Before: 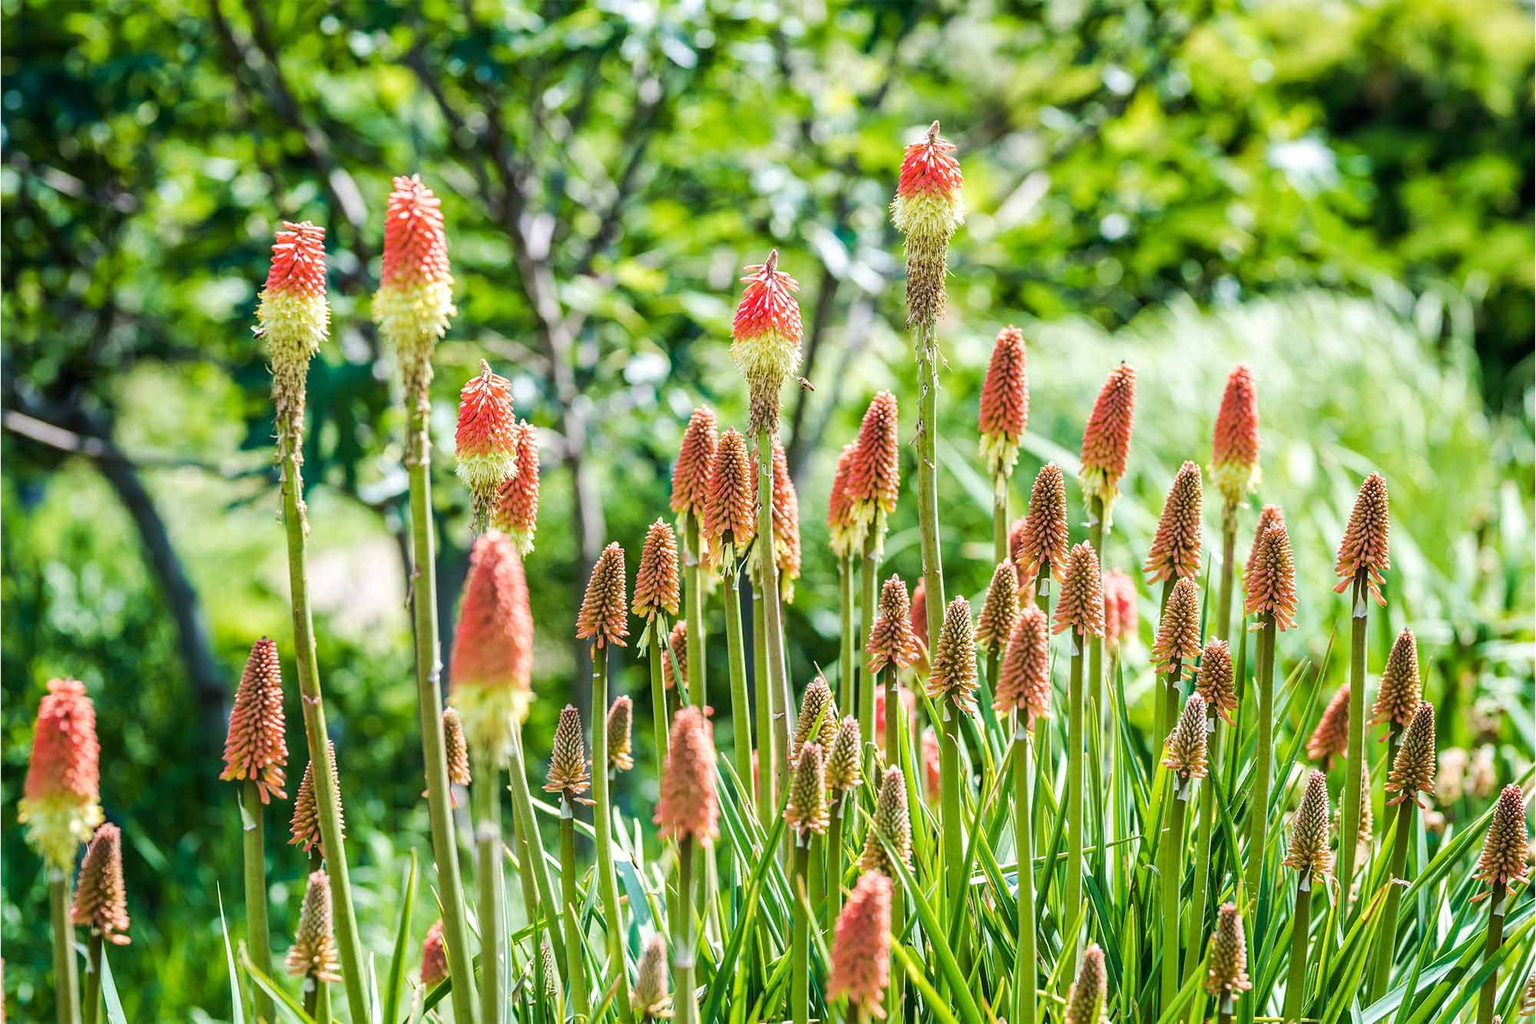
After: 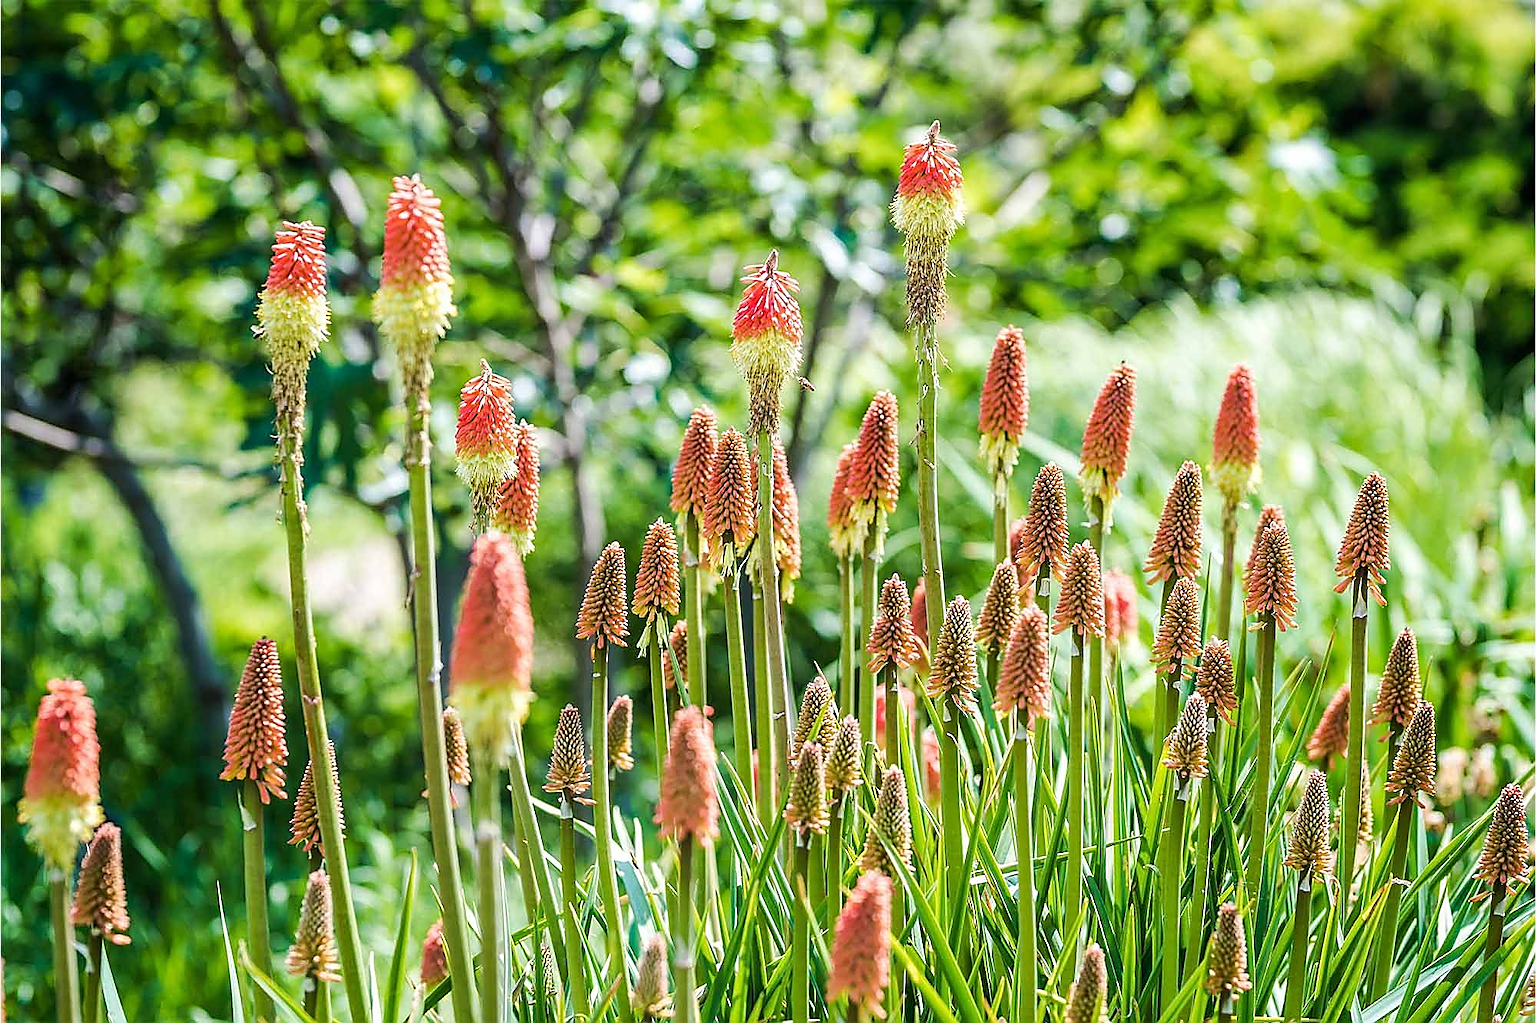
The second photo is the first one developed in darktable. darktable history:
sharpen: radius 1.424, amount 1.256, threshold 0.83
